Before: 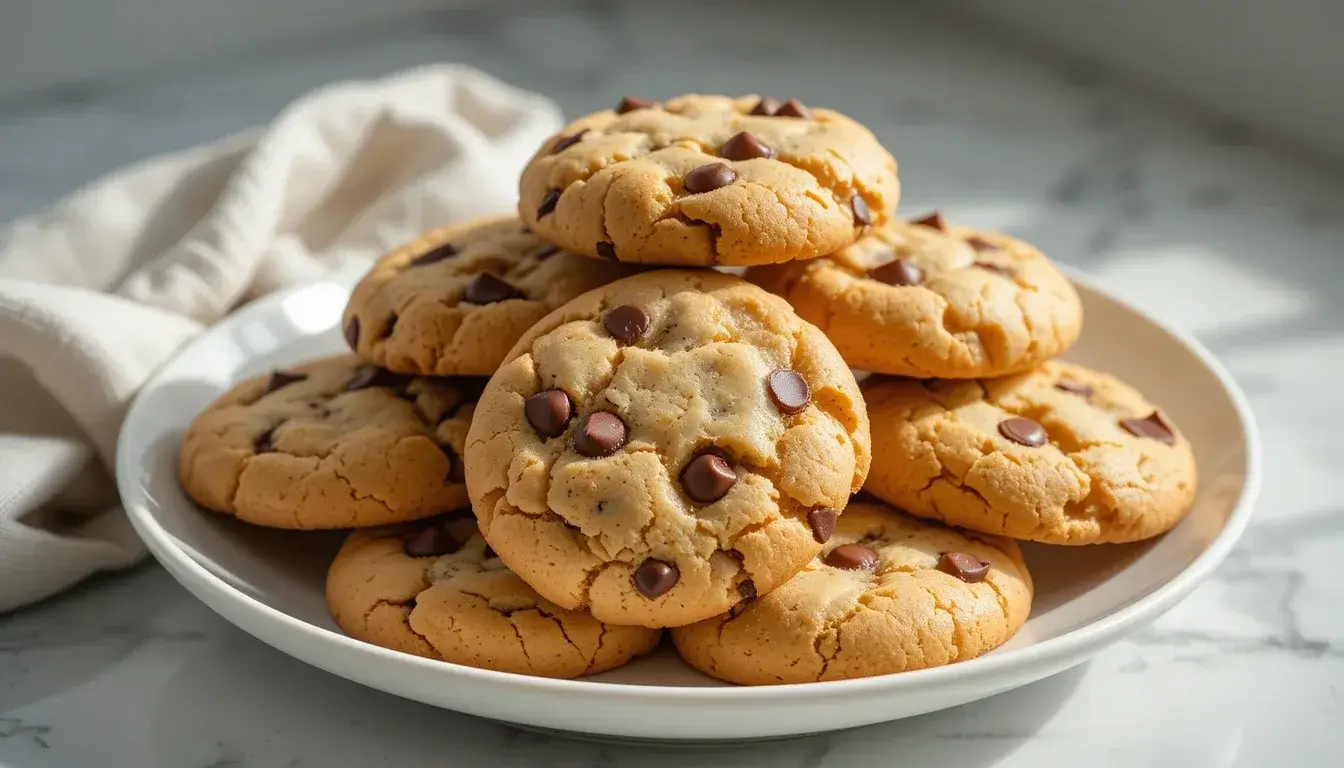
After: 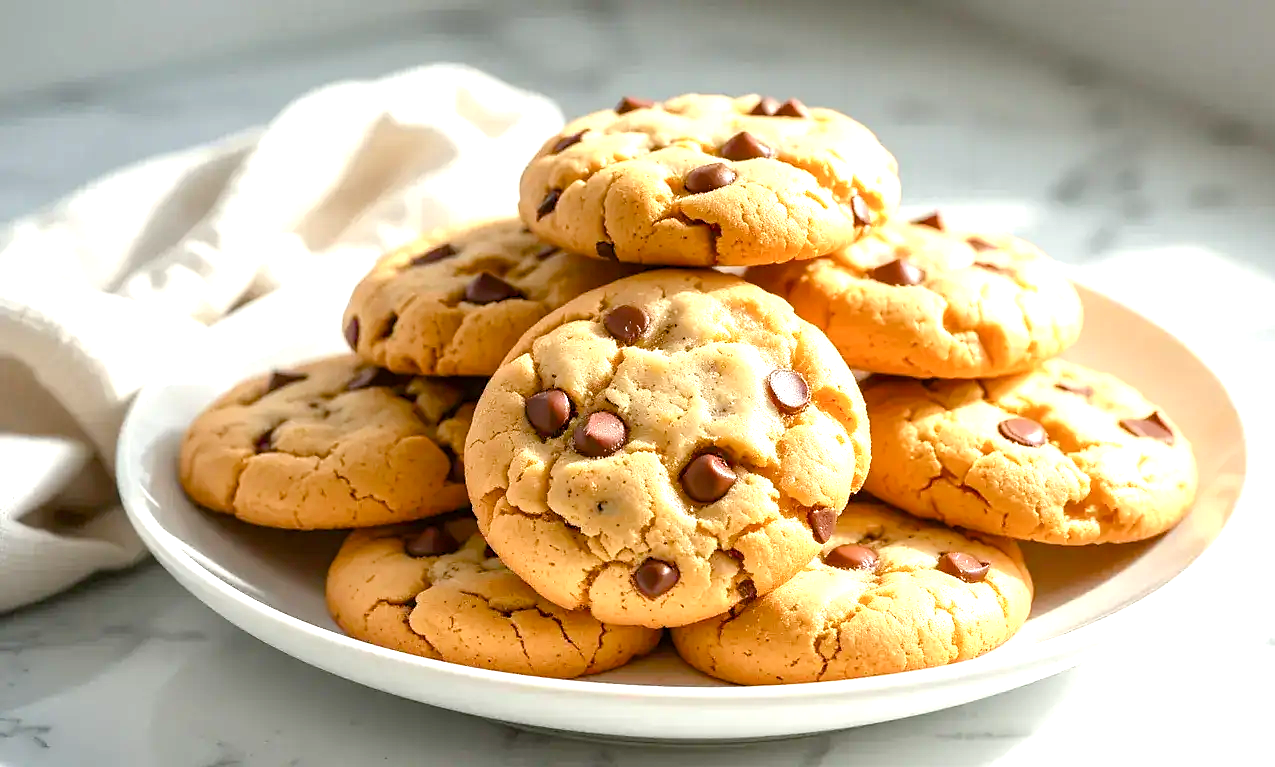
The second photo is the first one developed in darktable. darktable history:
exposure: black level correction 0, exposure 1.2 EV, compensate highlight preservation false
color balance rgb: global offset › luminance -0.274%, global offset › hue 259.44°, perceptual saturation grading › global saturation 20%, perceptual saturation grading › highlights -25.631%, perceptual saturation grading › shadows 25.999%
sharpen: radius 1.471, amount 0.393, threshold 1.409
crop and rotate: left 0%, right 5.08%
